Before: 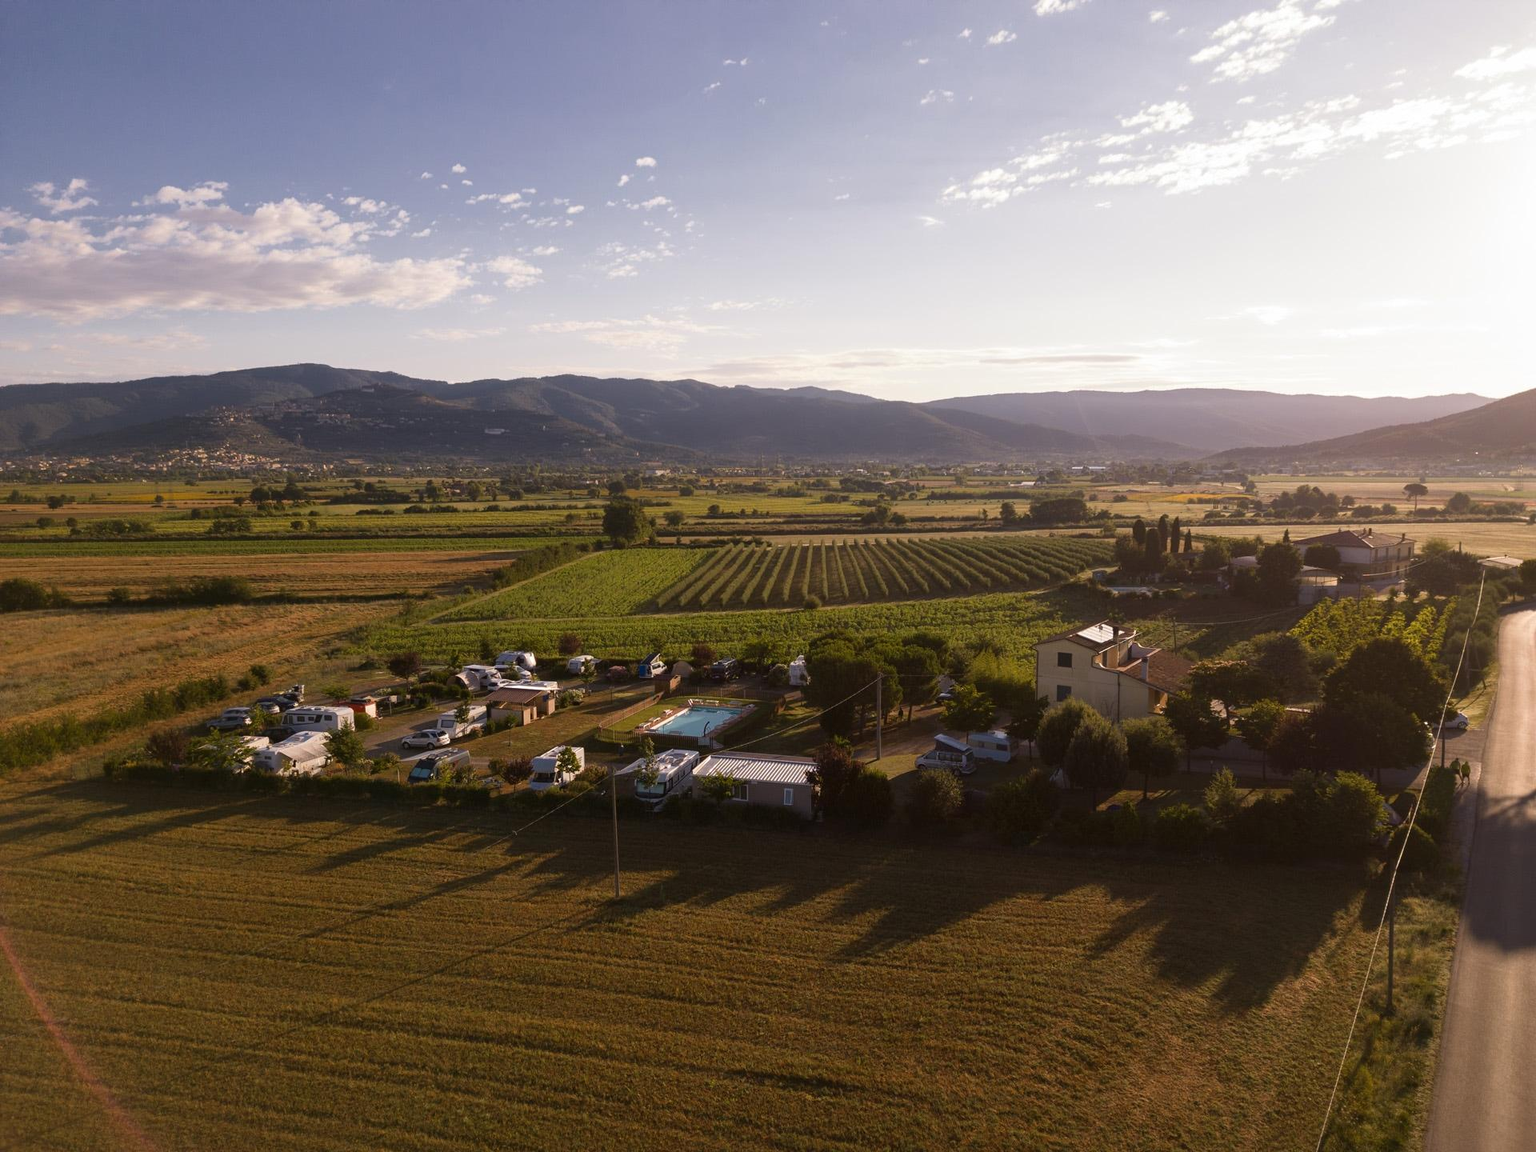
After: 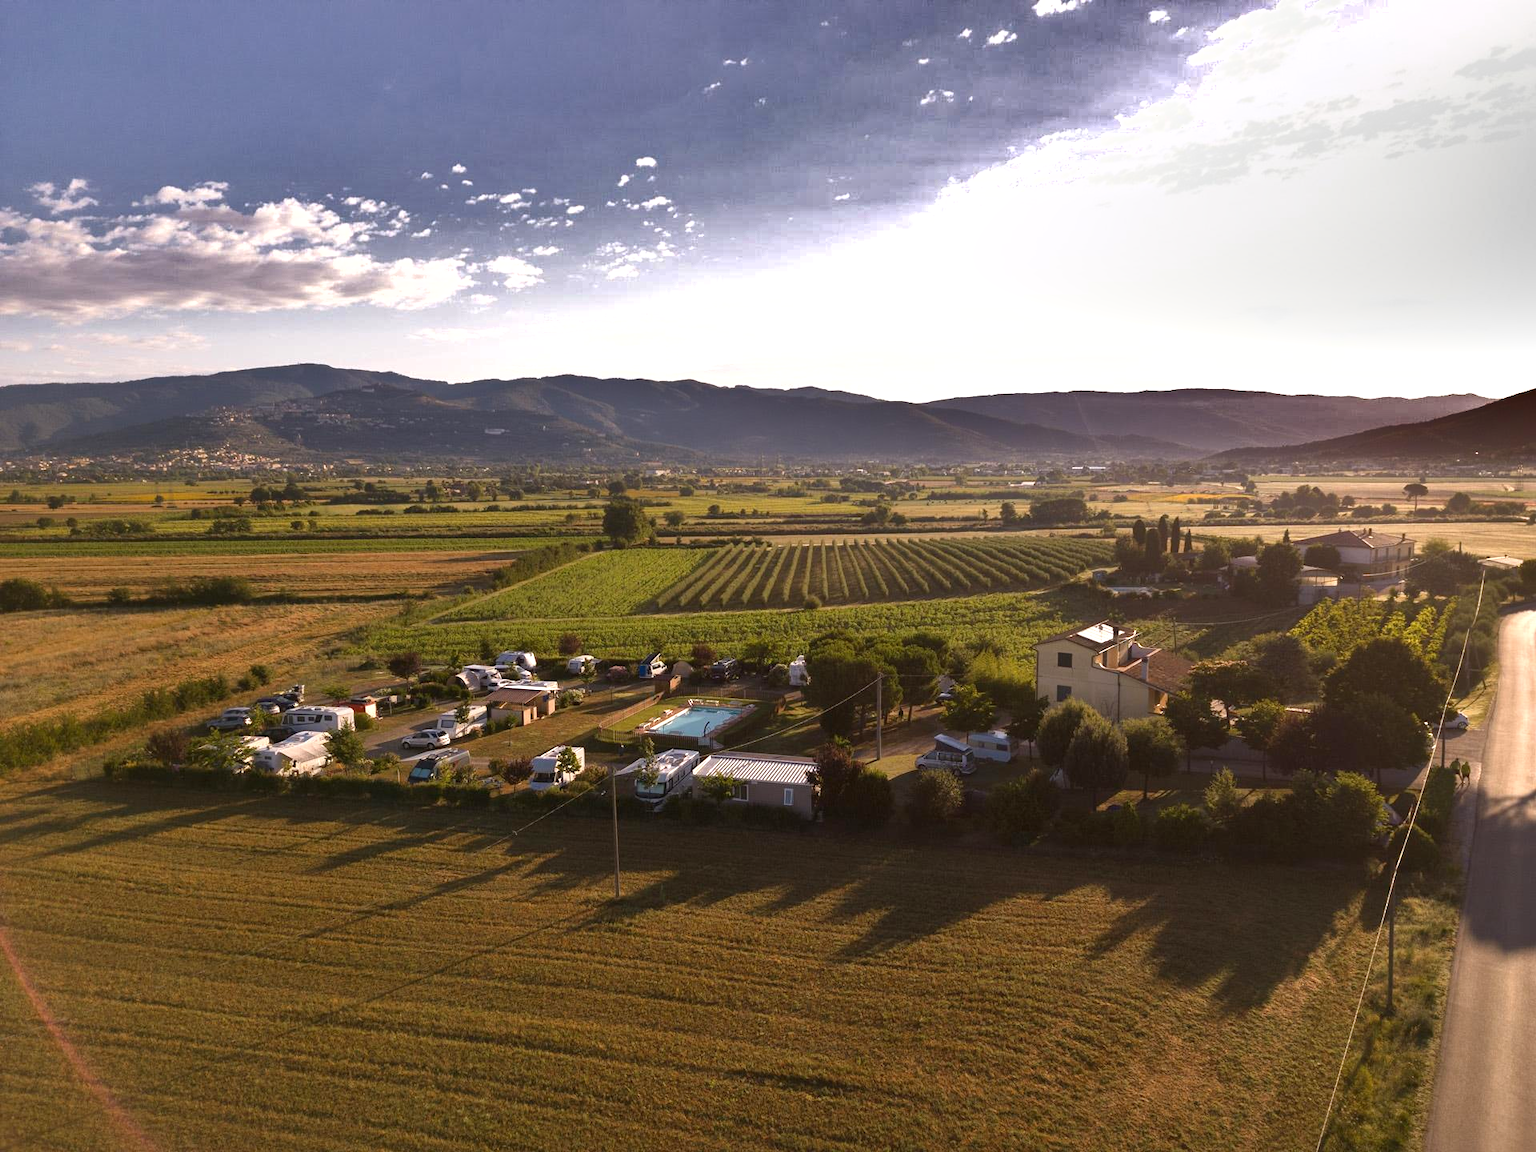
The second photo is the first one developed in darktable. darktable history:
exposure: exposure 0.603 EV, compensate exposure bias true, compensate highlight preservation false
shadows and highlights: shadows 20.86, highlights -81.56, soften with gaussian
